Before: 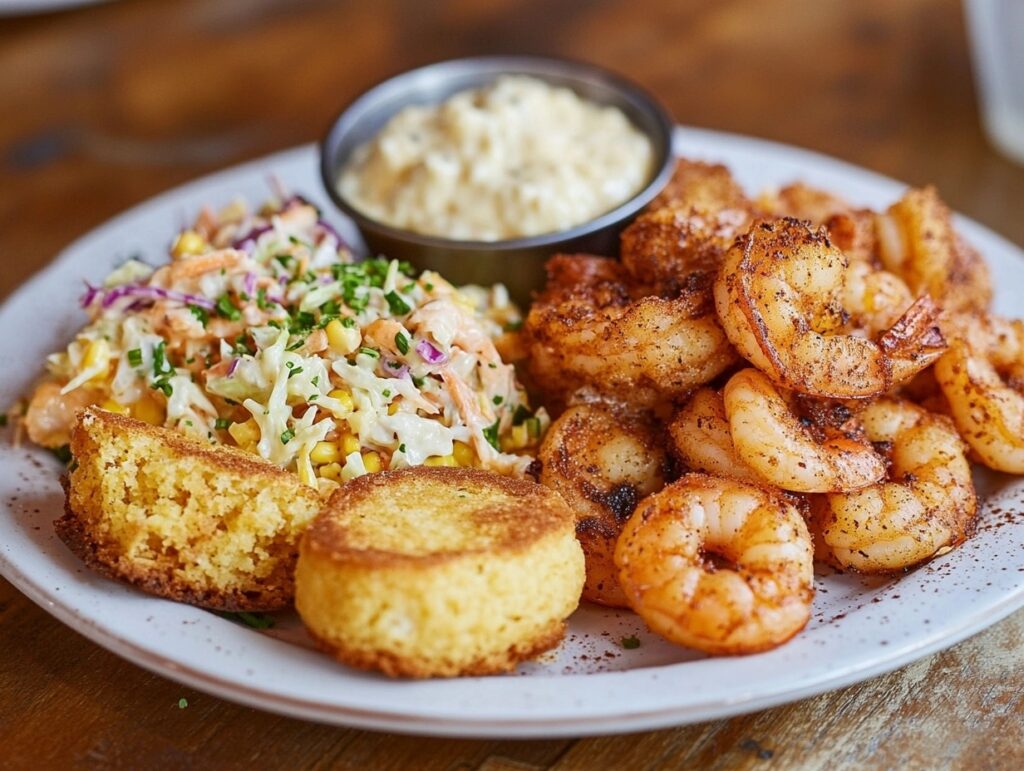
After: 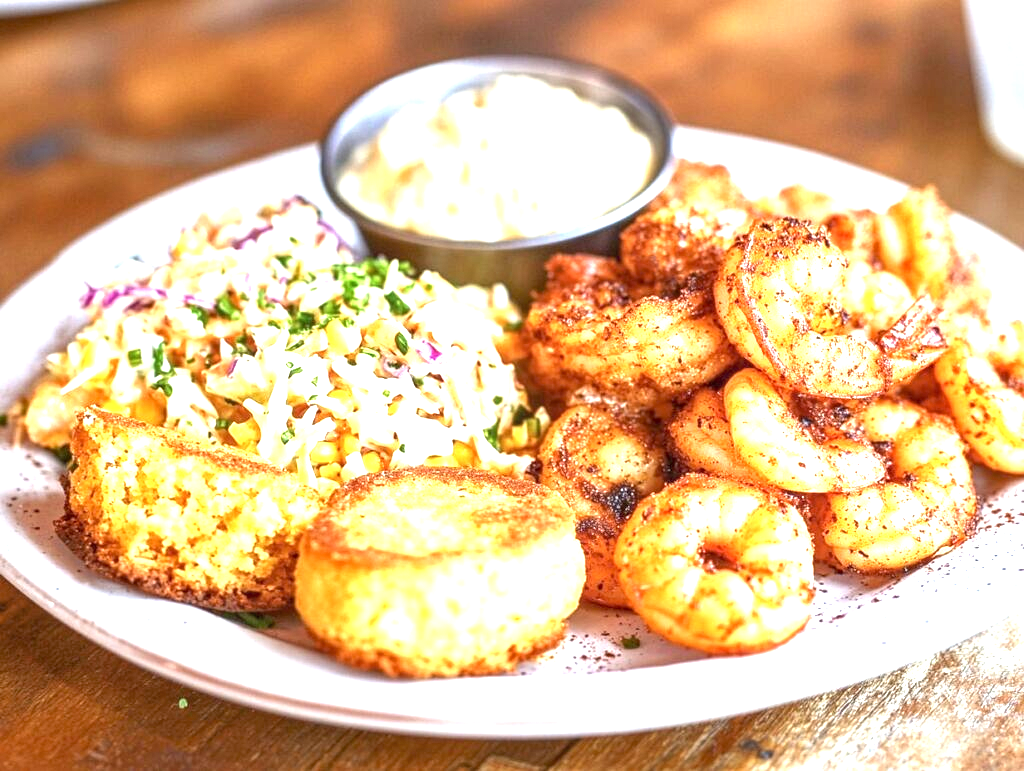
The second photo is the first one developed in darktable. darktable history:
contrast brightness saturation: saturation -0.05
exposure: black level correction 0.001, exposure 1.723 EV, compensate exposure bias true, compensate highlight preservation false
local contrast: on, module defaults
